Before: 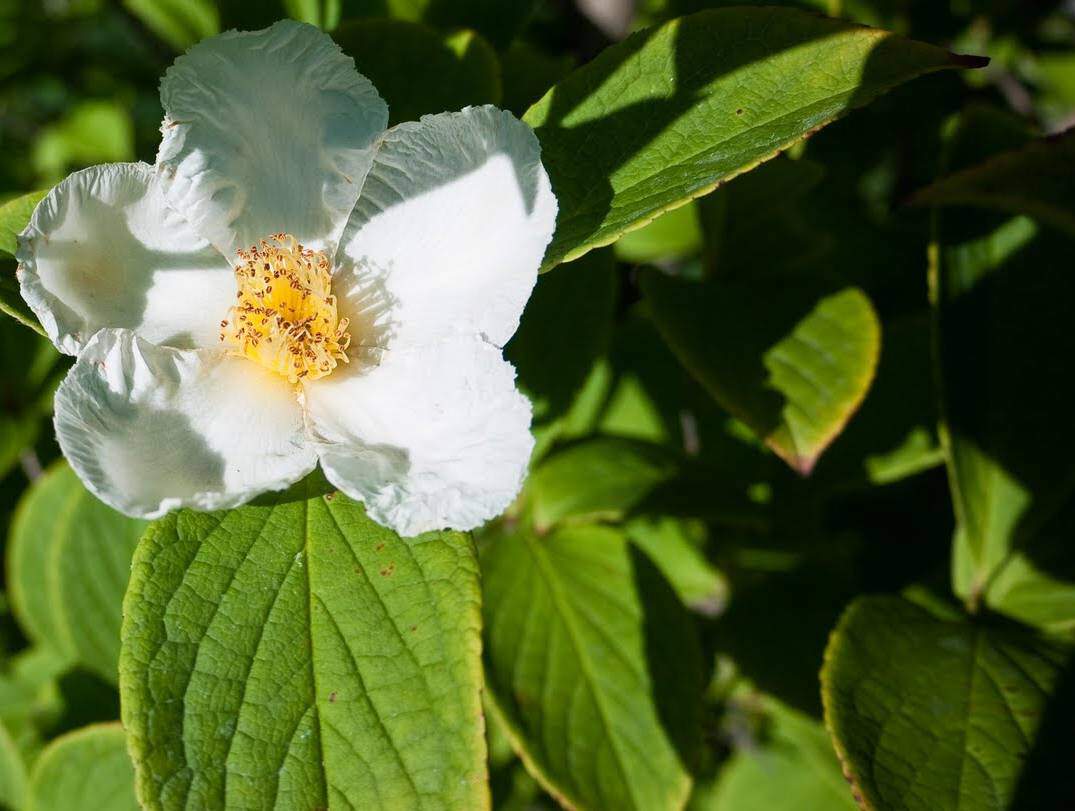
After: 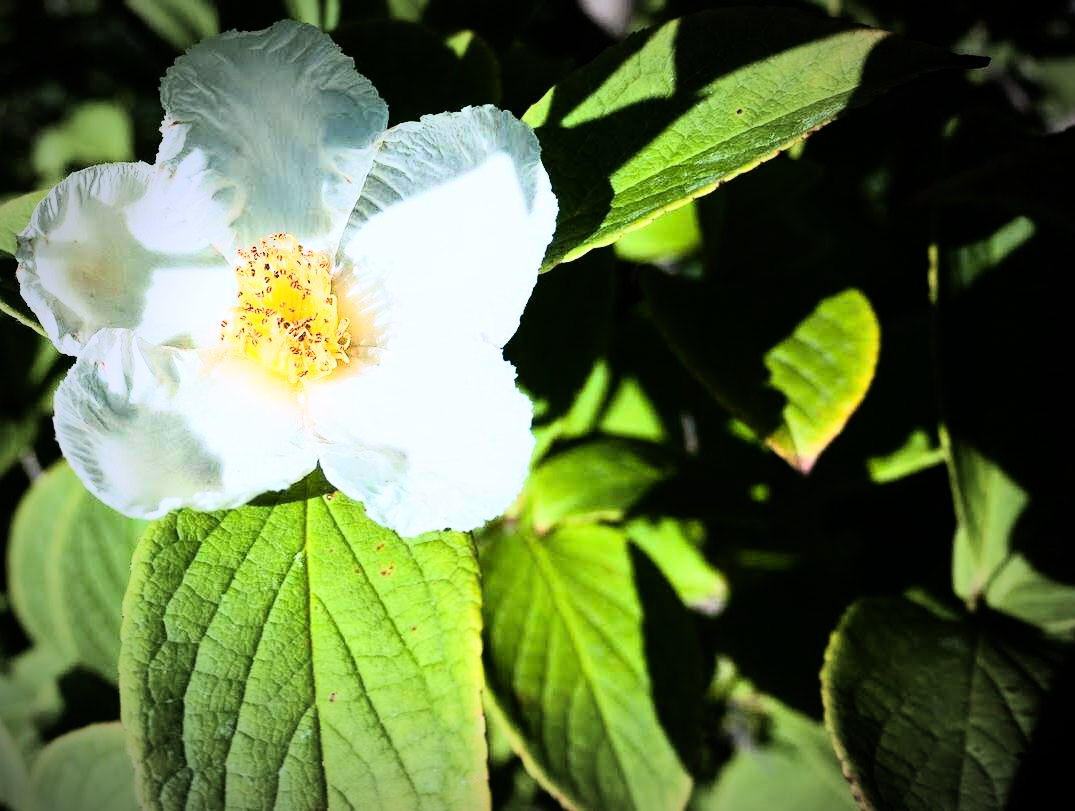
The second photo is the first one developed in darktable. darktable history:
rgb curve: curves: ch0 [(0, 0) (0.21, 0.15) (0.24, 0.21) (0.5, 0.75) (0.75, 0.96) (0.89, 0.99) (1, 1)]; ch1 [(0, 0.02) (0.21, 0.13) (0.25, 0.2) (0.5, 0.67) (0.75, 0.9) (0.89, 0.97) (1, 1)]; ch2 [(0, 0.02) (0.21, 0.13) (0.25, 0.2) (0.5, 0.67) (0.75, 0.9) (0.89, 0.97) (1, 1)], compensate middle gray true
white balance: red 0.967, blue 1.119, emerald 0.756
vignetting: fall-off start 67.5%, fall-off radius 67.23%, brightness -0.813, automatic ratio true
